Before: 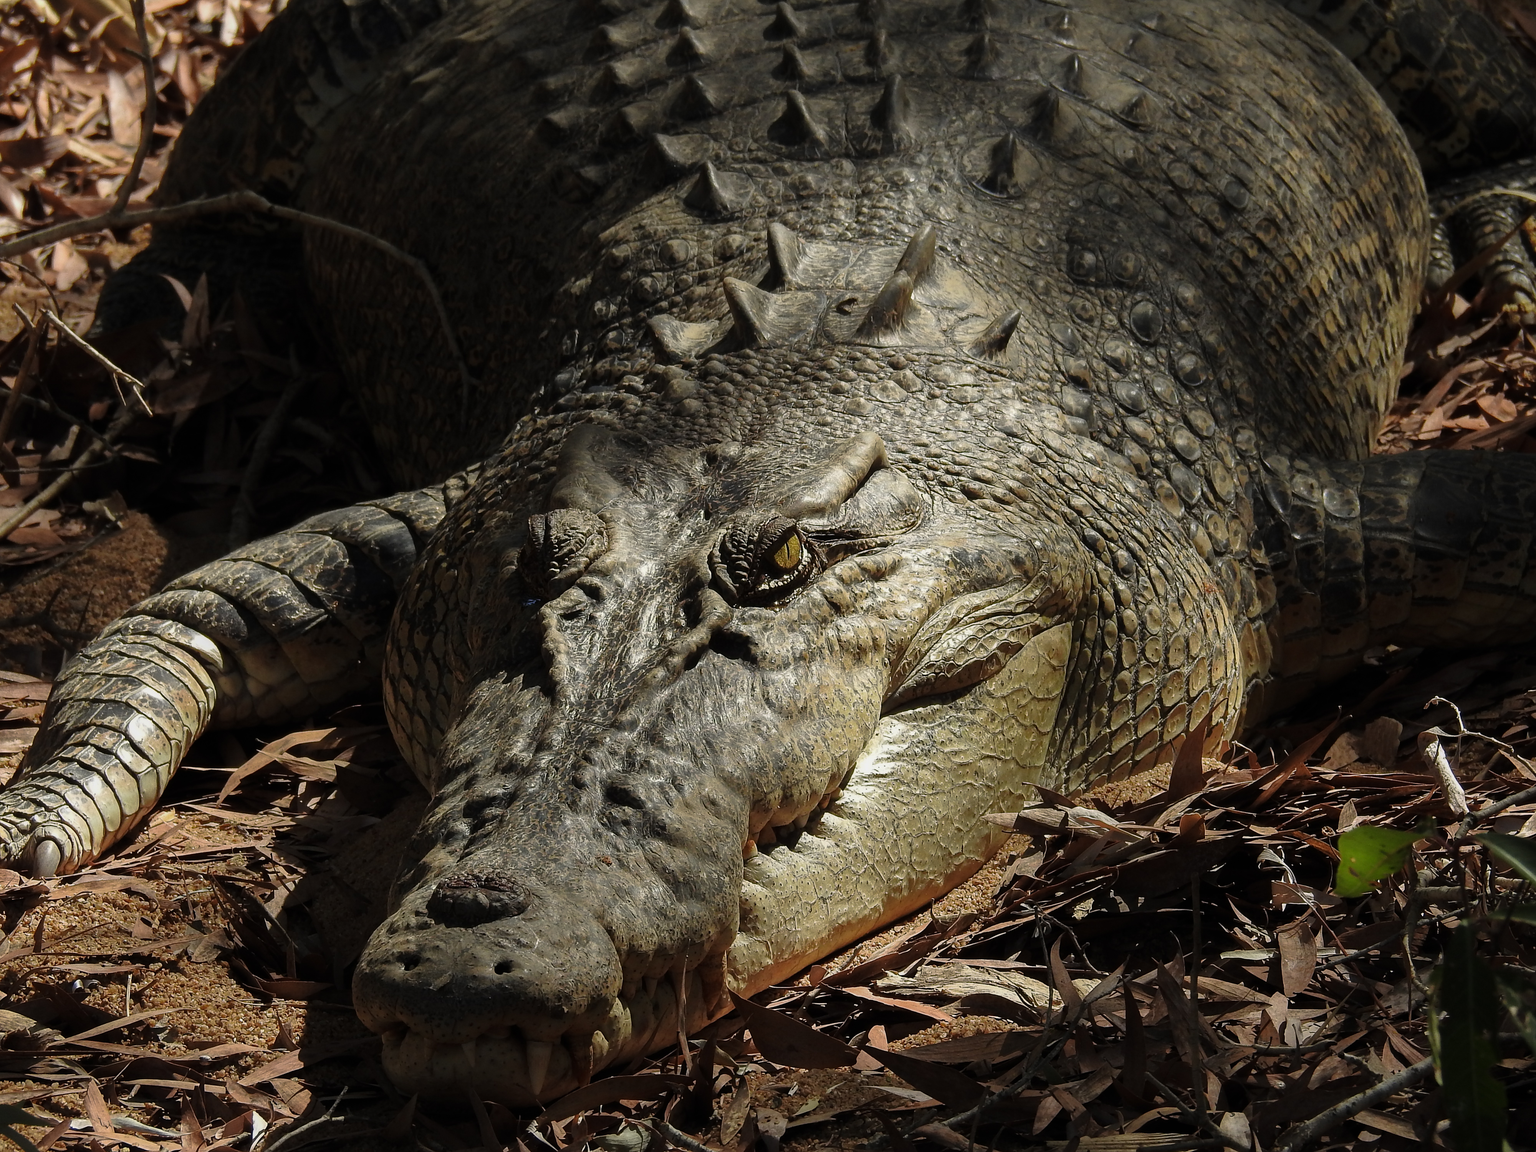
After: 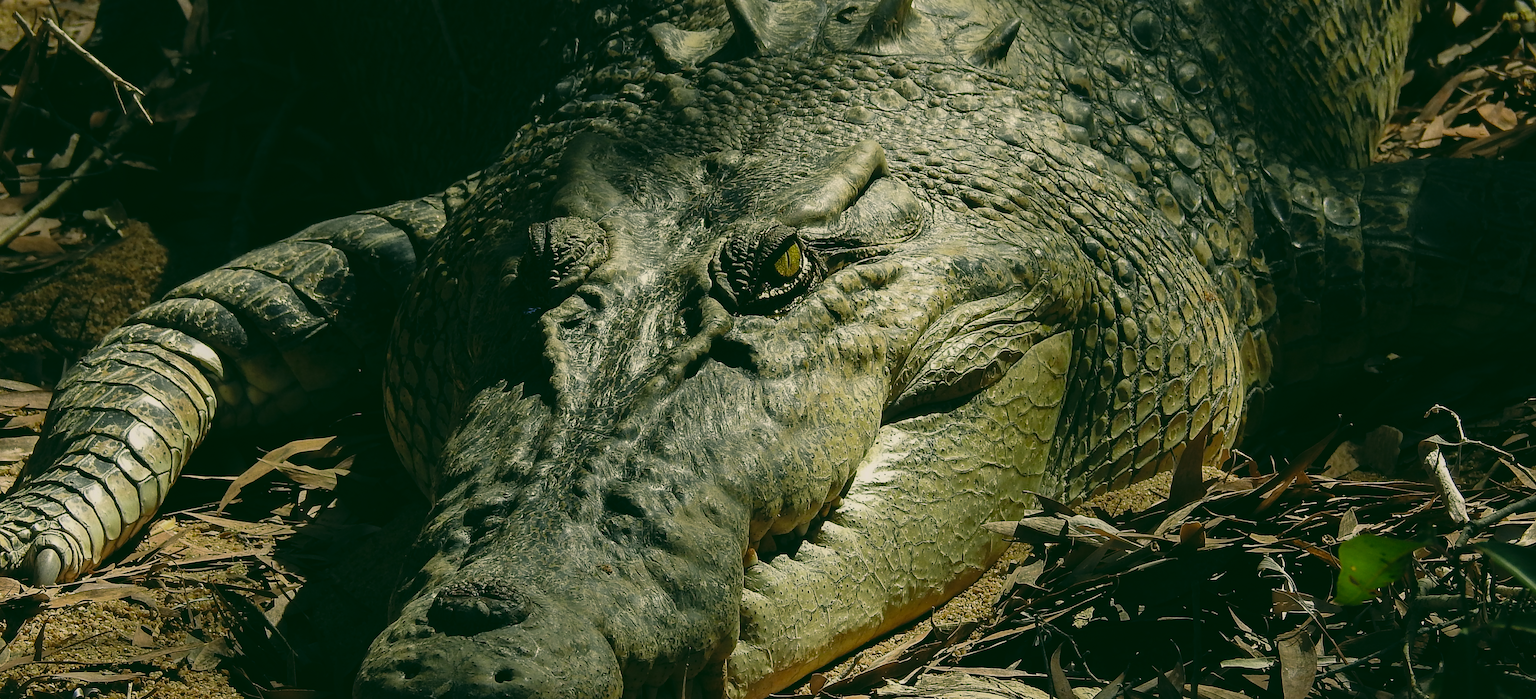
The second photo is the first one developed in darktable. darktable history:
crop and rotate: top 25.357%, bottom 13.942%
white balance: red 0.931, blue 1.11
color balance: lift [1.01, 1, 1, 1], gamma [1.097, 1, 1, 1], gain [0.85, 1, 1, 1]
color correction: highlights a* 5.3, highlights b* 24.26, shadows a* -15.58, shadows b* 4.02
grain: coarseness 0.81 ISO, strength 1.34%, mid-tones bias 0%
tone curve: curves: ch0 [(0, 0) (0.003, 0.001) (0.011, 0.004) (0.025, 0.011) (0.044, 0.021) (0.069, 0.028) (0.1, 0.036) (0.136, 0.051) (0.177, 0.085) (0.224, 0.127) (0.277, 0.193) (0.335, 0.266) (0.399, 0.338) (0.468, 0.419) (0.543, 0.504) (0.623, 0.593) (0.709, 0.689) (0.801, 0.784) (0.898, 0.888) (1, 1)], preserve colors none
